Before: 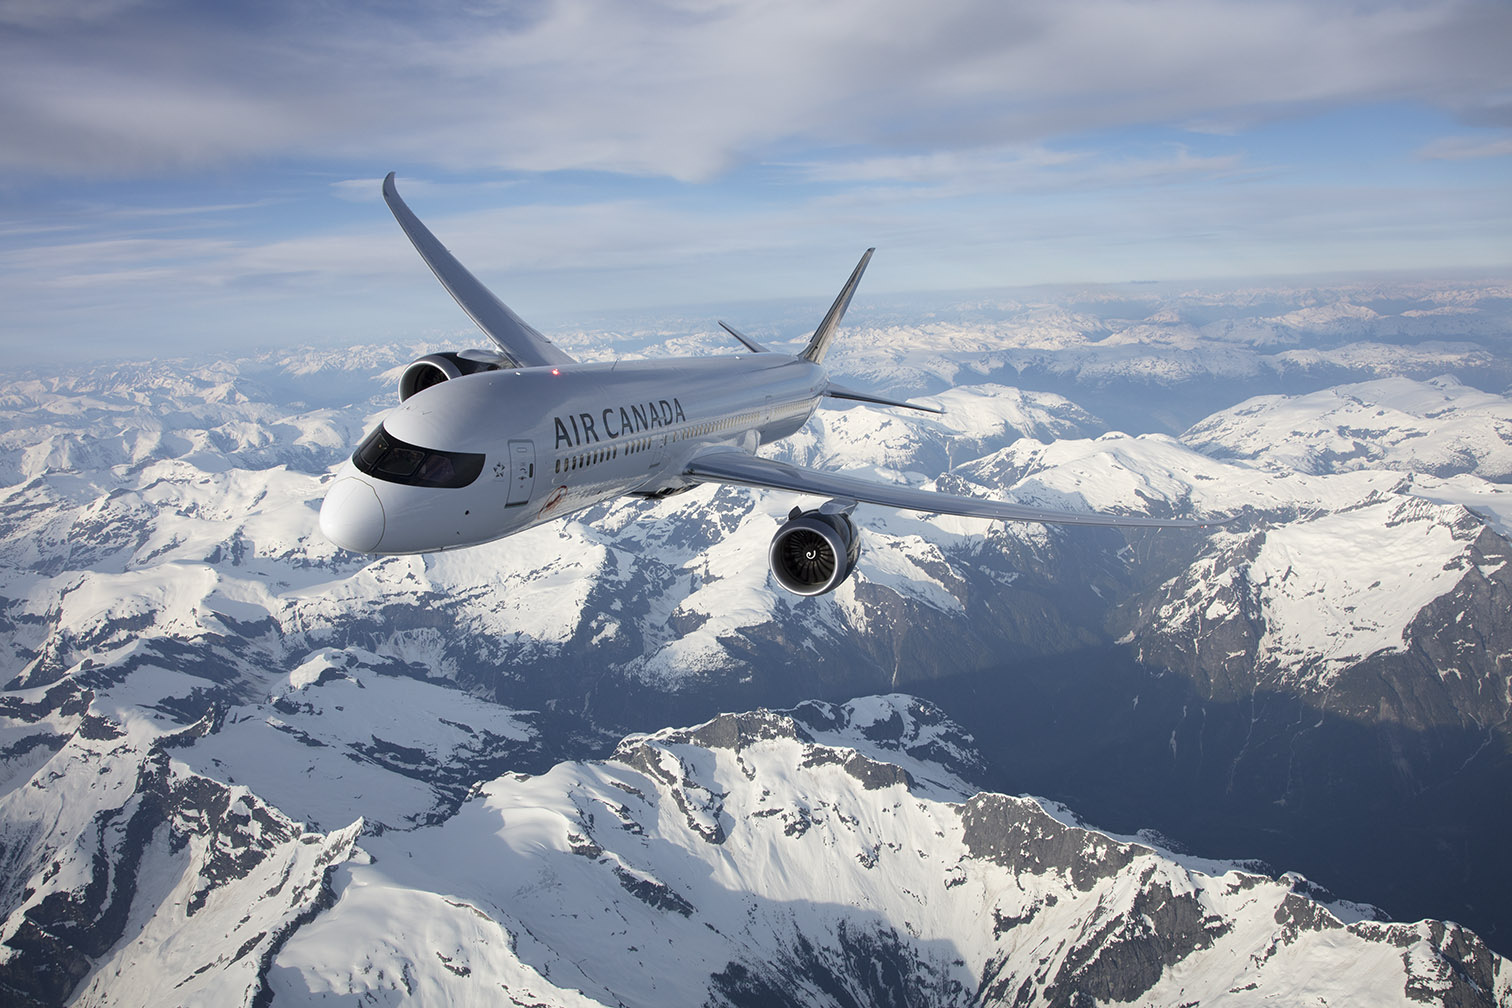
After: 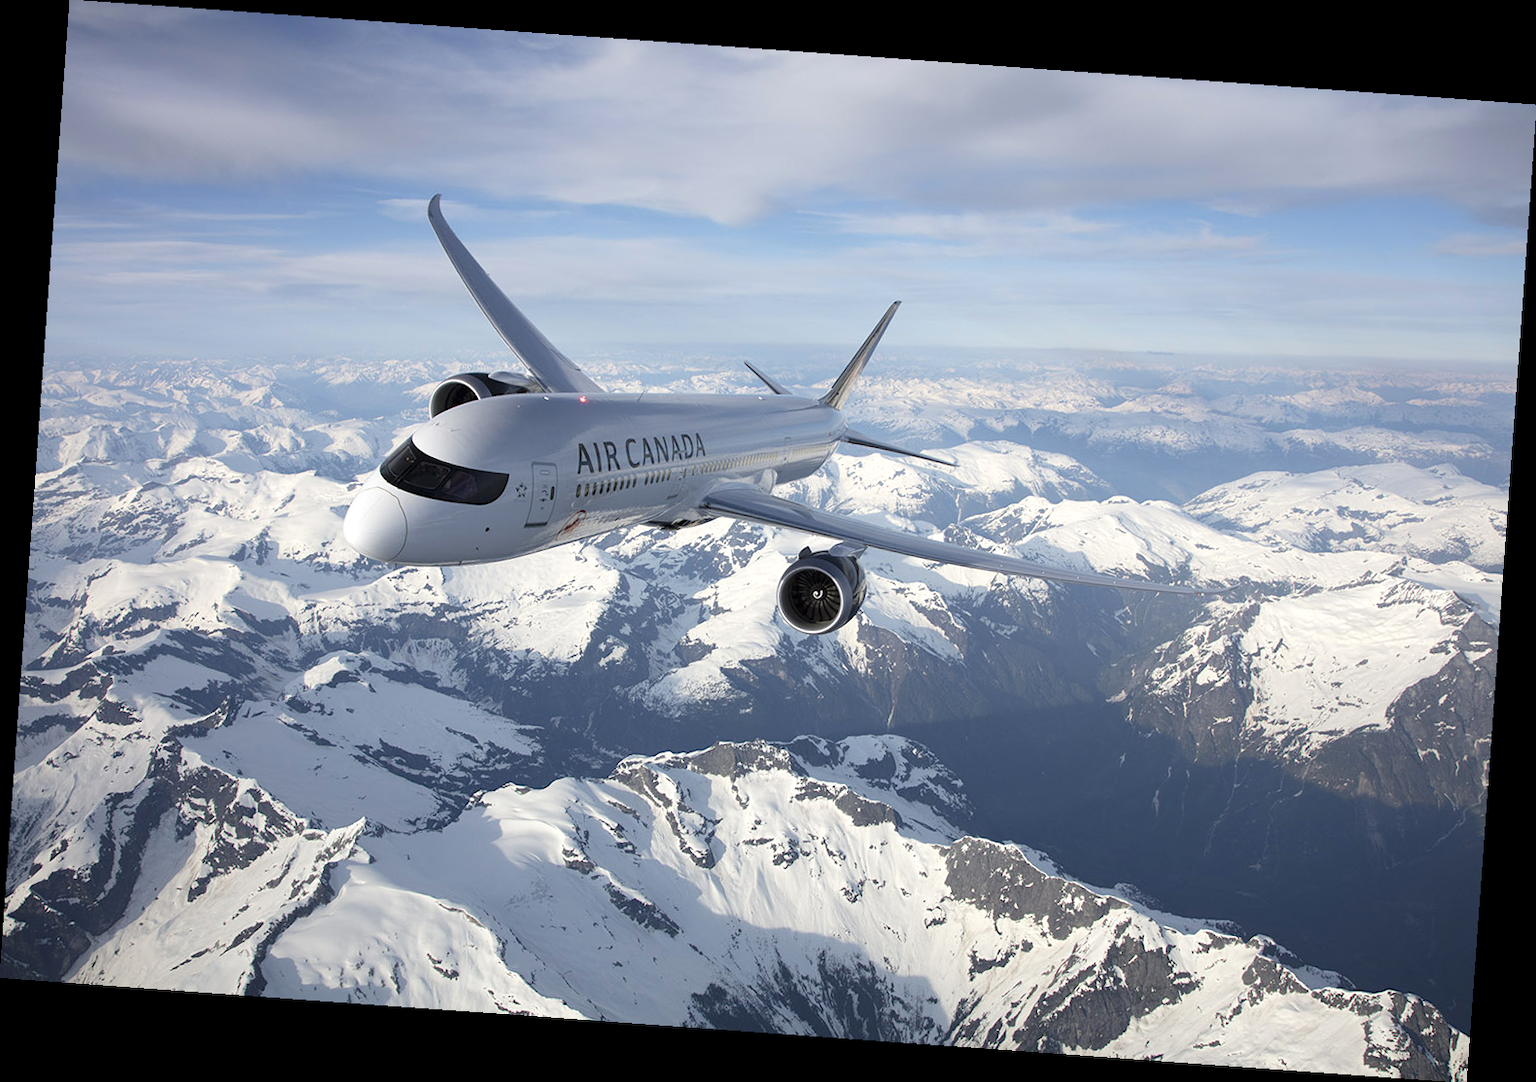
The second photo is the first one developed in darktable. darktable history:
rotate and perspective: rotation 4.1°, automatic cropping off
levels: levels [0, 0.474, 0.947]
